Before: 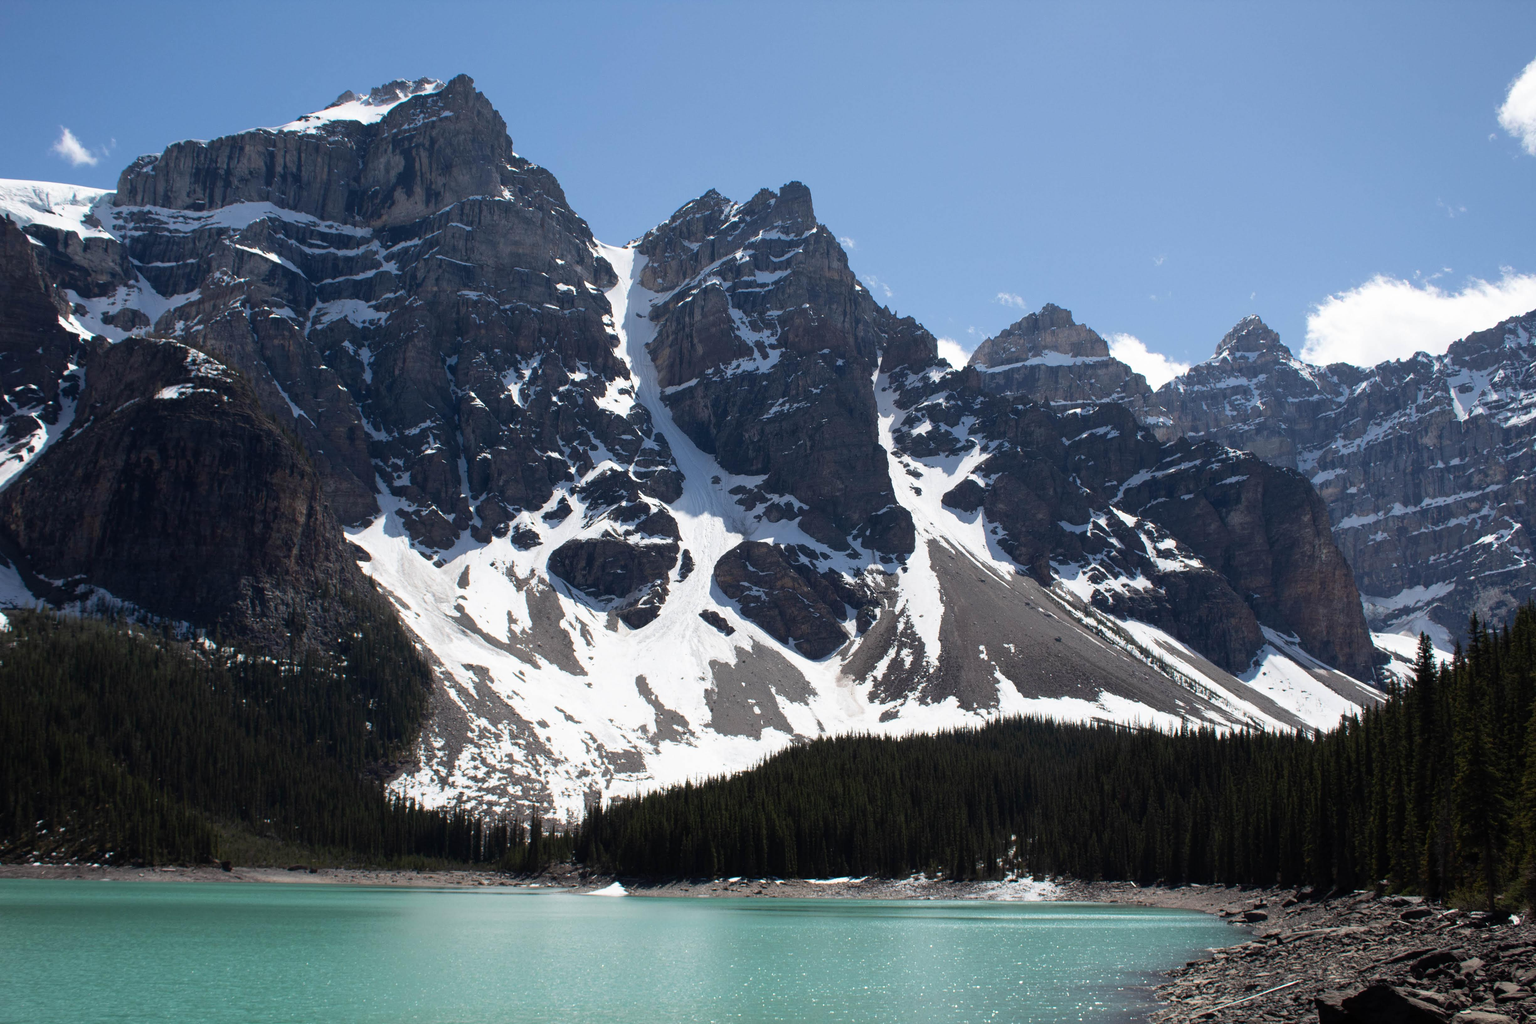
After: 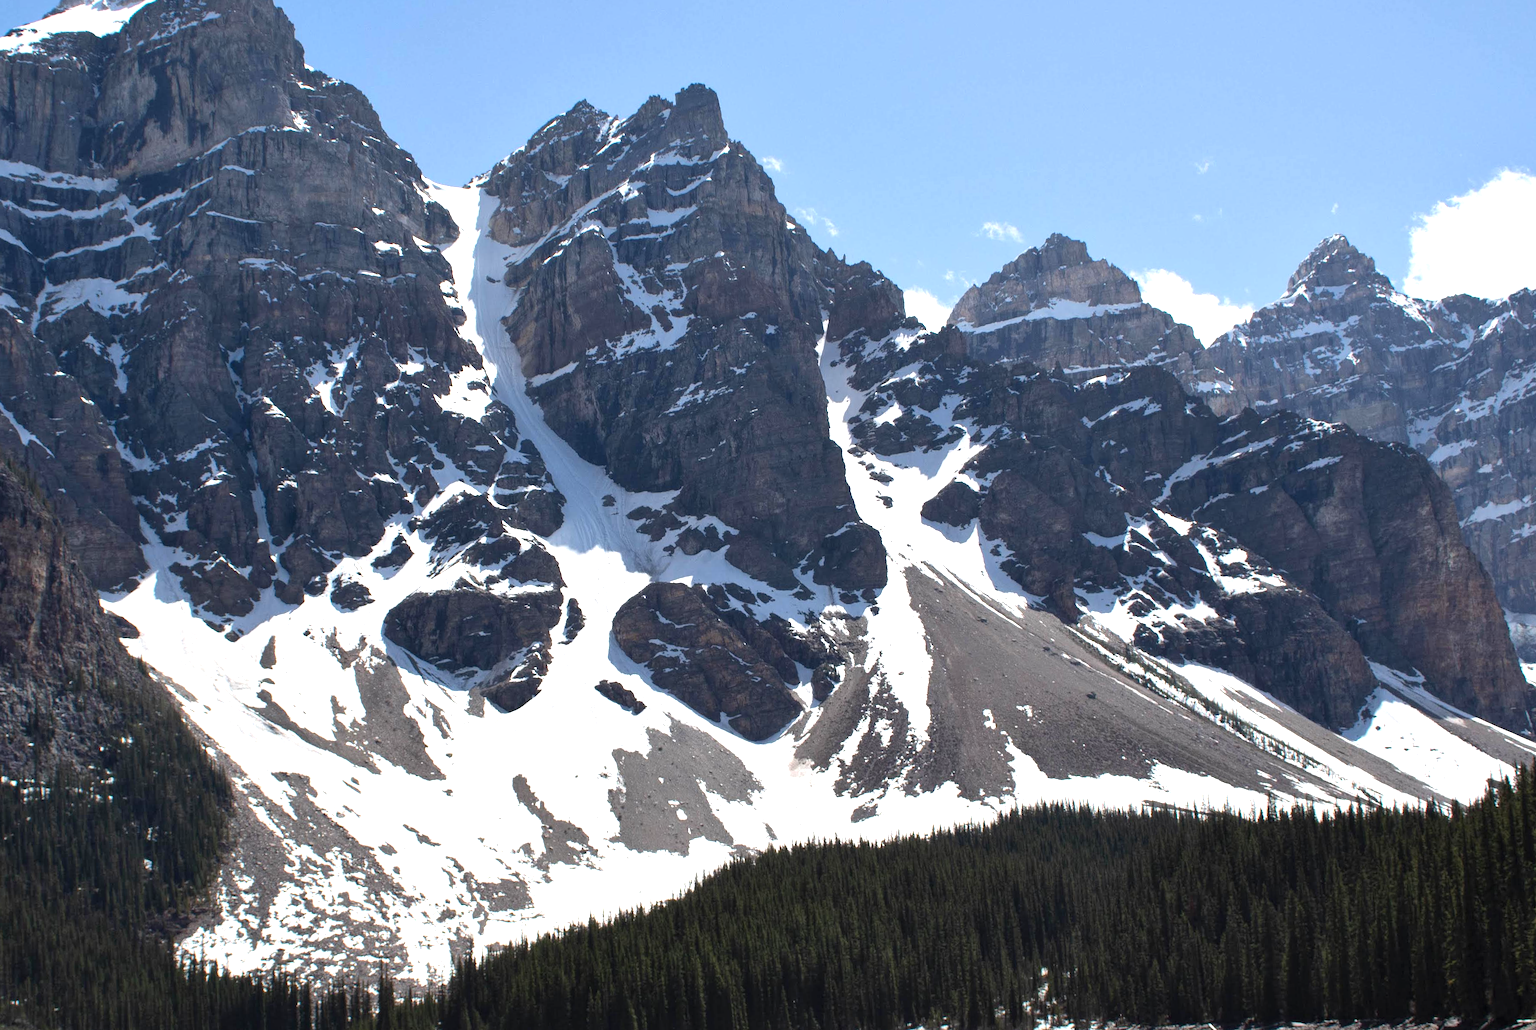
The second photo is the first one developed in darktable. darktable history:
shadows and highlights: shadows 37.27, highlights -28.18, soften with gaussian
crop: left 16.768%, top 8.653%, right 8.362%, bottom 12.485%
rotate and perspective: rotation -3°, crop left 0.031, crop right 0.968, crop top 0.07, crop bottom 0.93
exposure: black level correction 0, exposure 0.7 EV, compensate exposure bias true, compensate highlight preservation false
